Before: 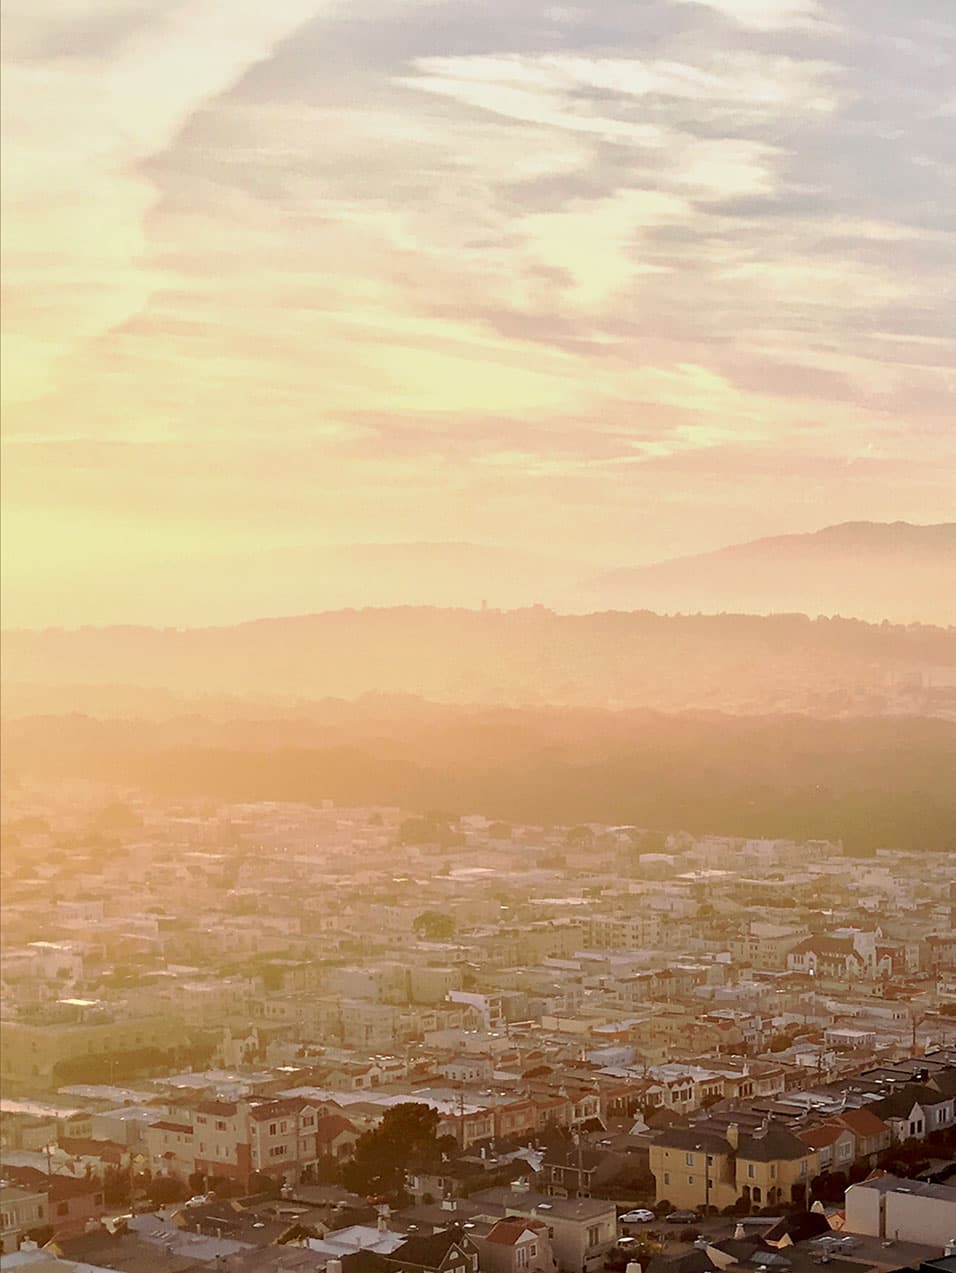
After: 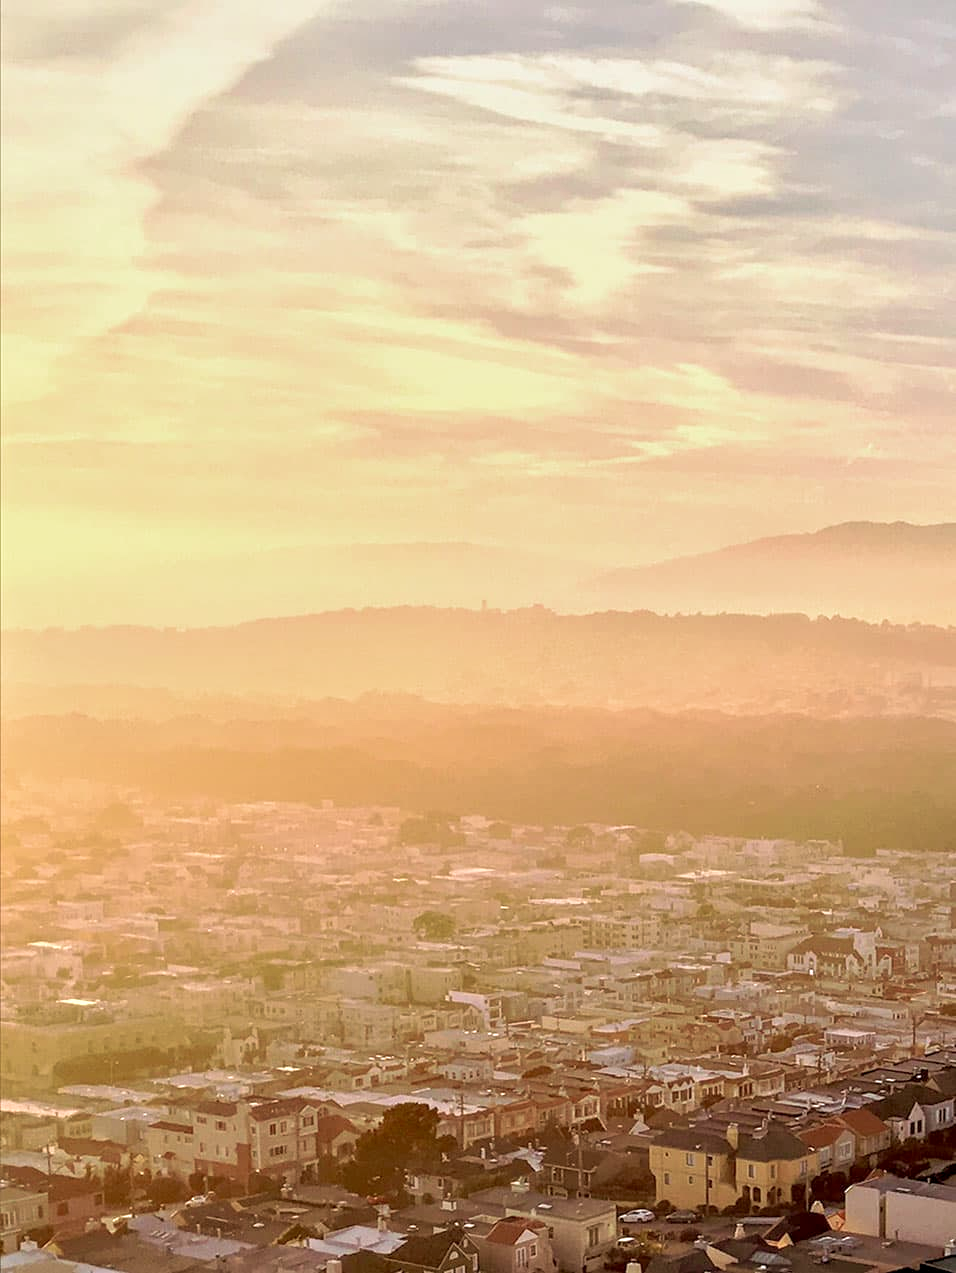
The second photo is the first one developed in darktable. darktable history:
local contrast: on, module defaults
white balance: emerald 1
tone equalizer: -8 EV 1 EV, -7 EV 1 EV, -6 EV 1 EV, -5 EV 1 EV, -4 EV 1 EV, -3 EV 0.75 EV, -2 EV 0.5 EV, -1 EV 0.25 EV
velvia: on, module defaults
